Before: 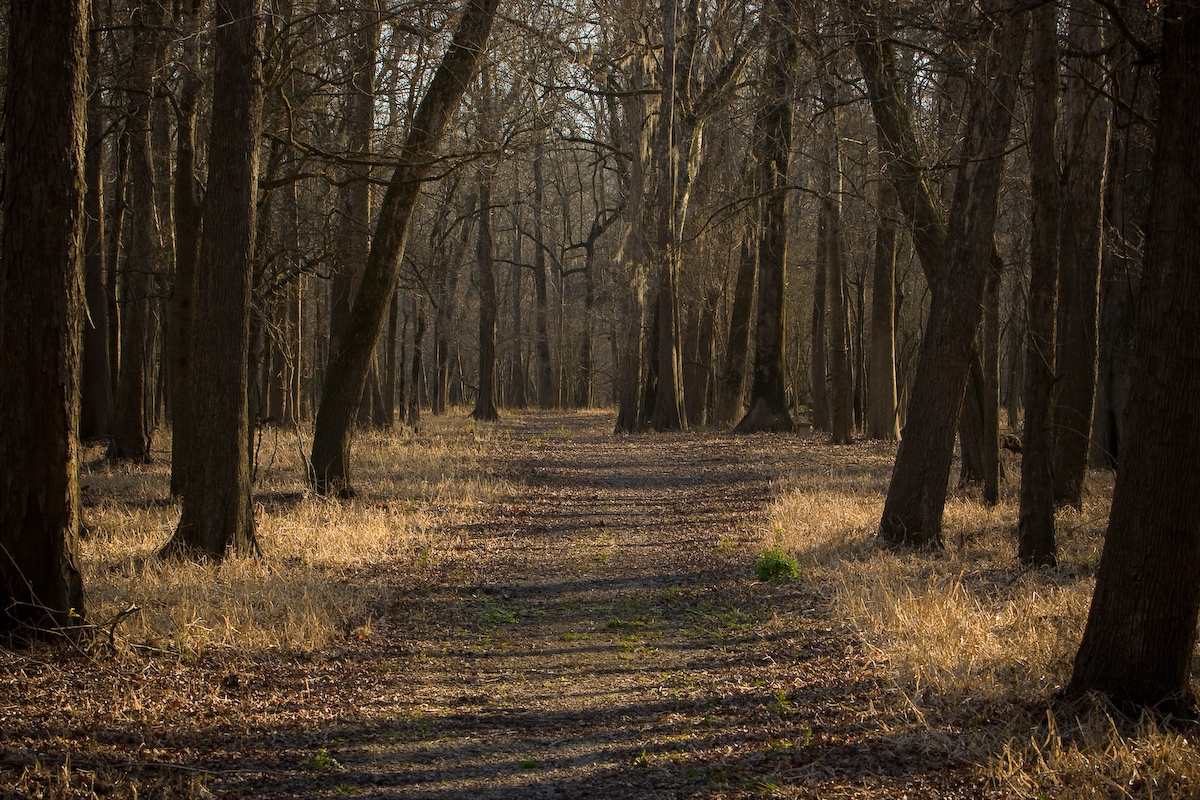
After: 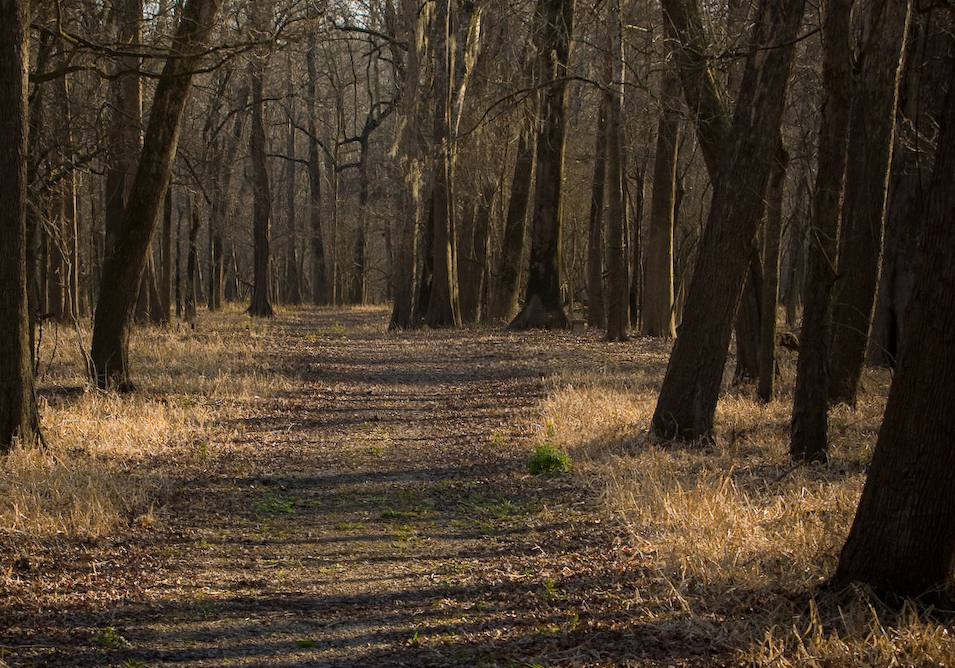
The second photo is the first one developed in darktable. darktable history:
haze removal: adaptive false
rotate and perspective: rotation 0.074°, lens shift (vertical) 0.096, lens shift (horizontal) -0.041, crop left 0.043, crop right 0.952, crop top 0.024, crop bottom 0.979
crop: left 16.315%, top 14.246%
